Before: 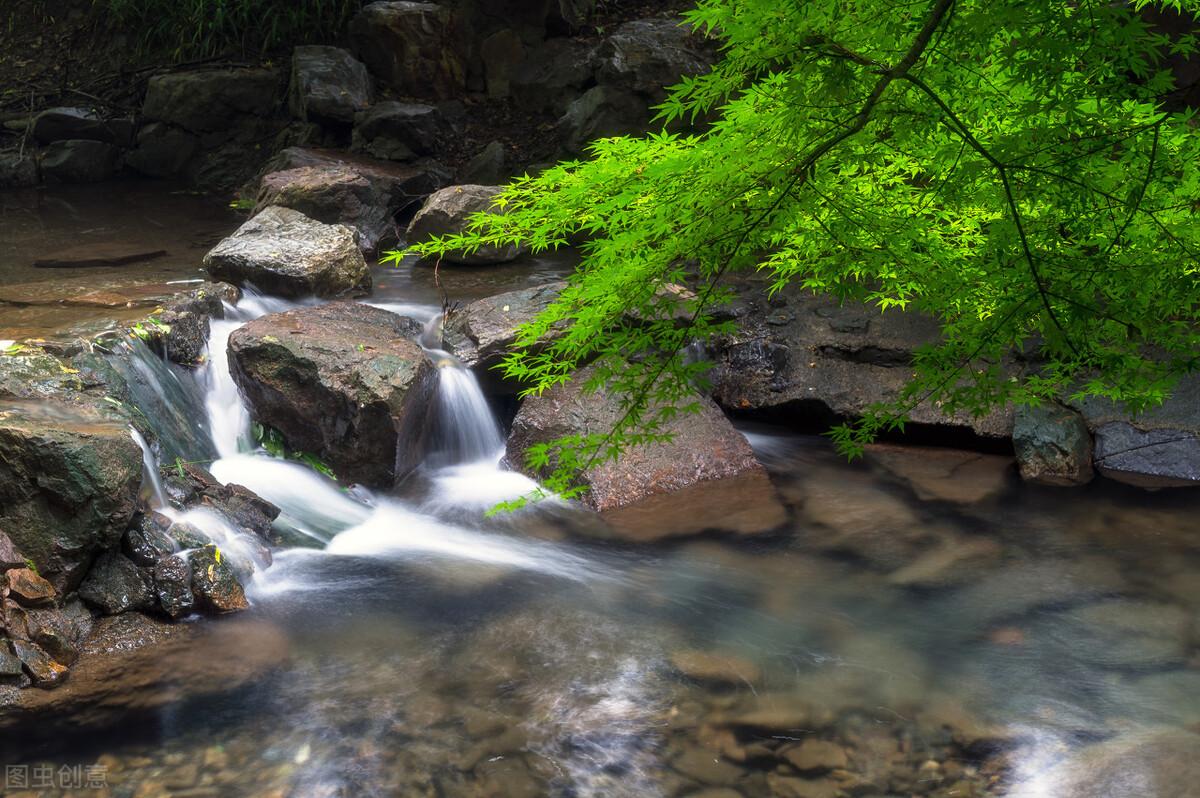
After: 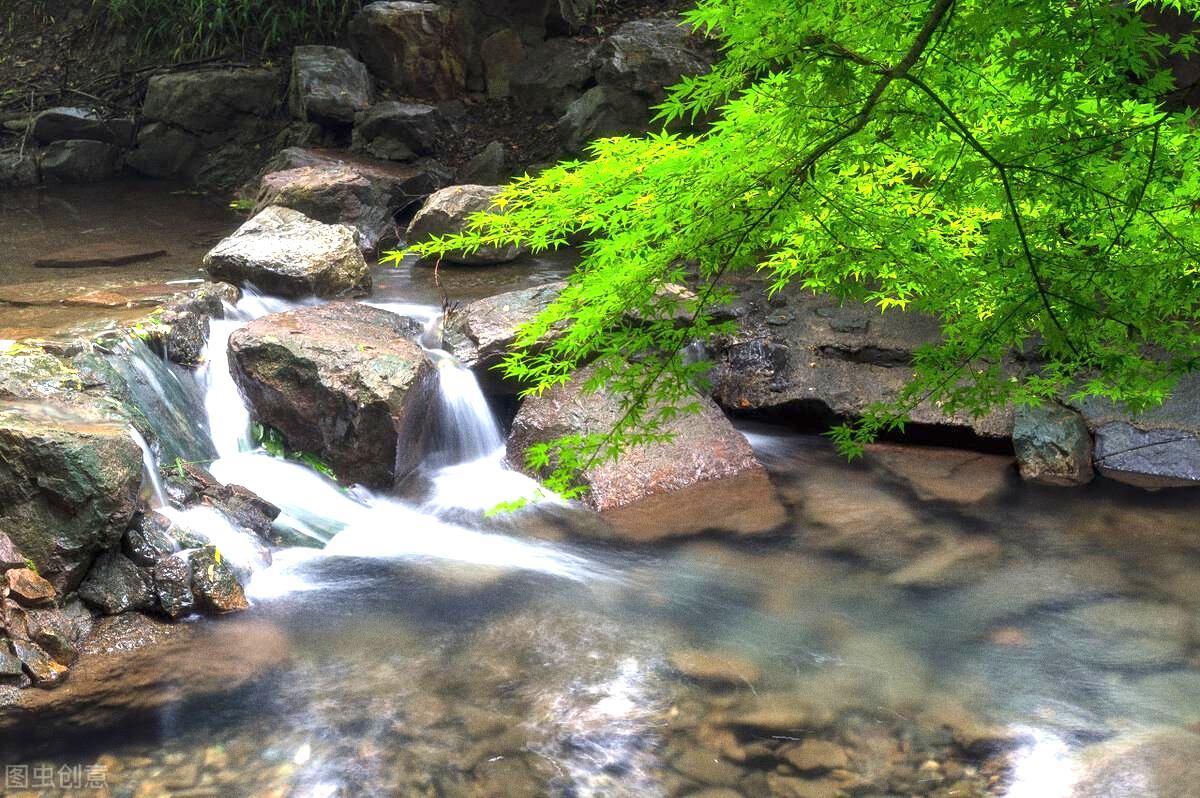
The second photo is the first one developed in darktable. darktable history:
grain: coarseness 0.09 ISO
shadows and highlights: shadows 35, highlights -35, soften with gaussian
exposure: exposure 1.137 EV, compensate highlight preservation false
